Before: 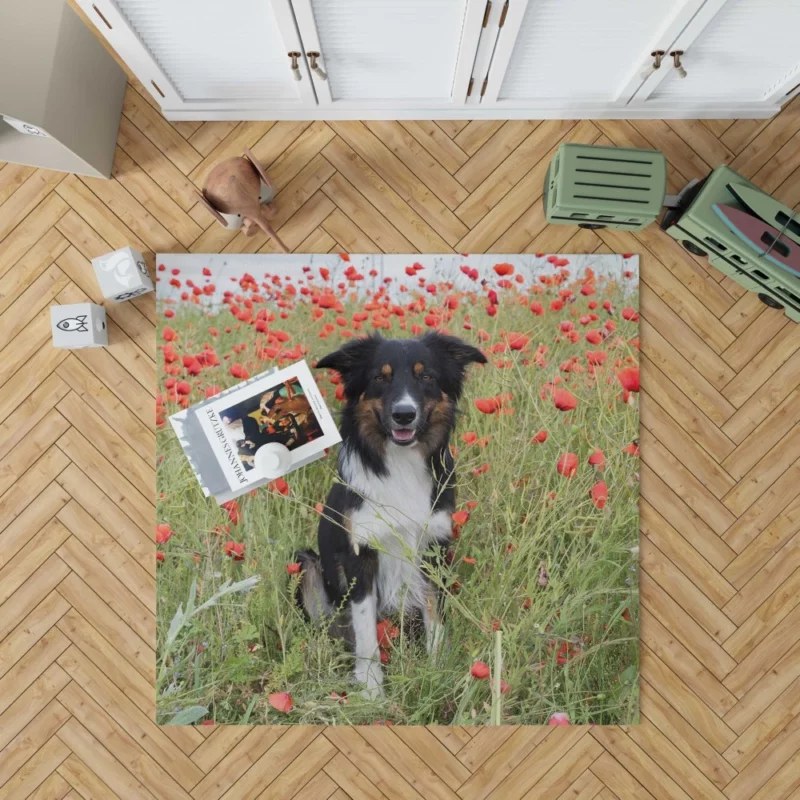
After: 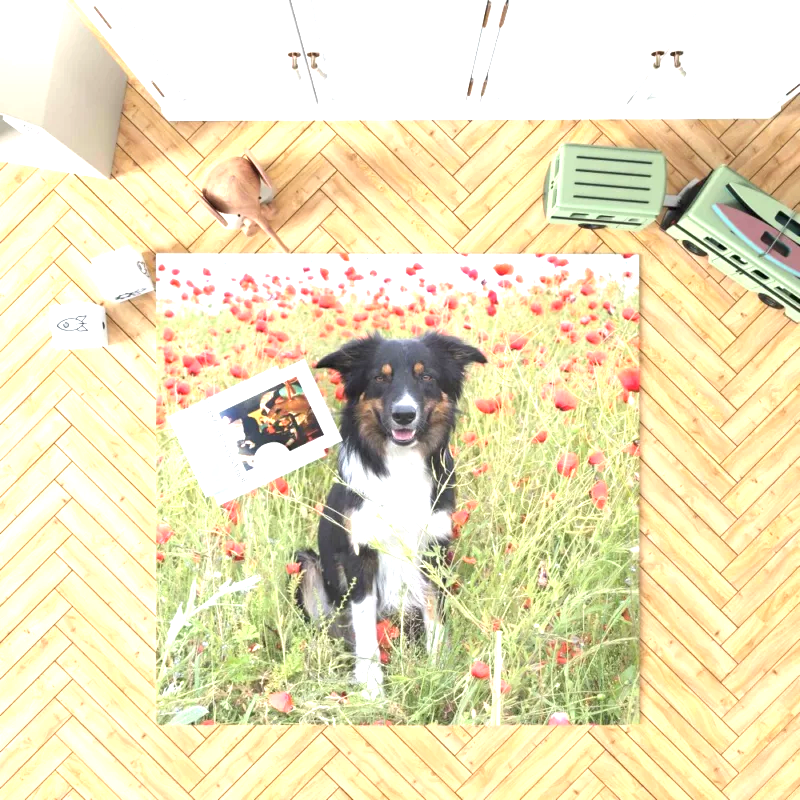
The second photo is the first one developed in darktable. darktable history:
exposure: black level correction 0, exposure 1.625 EV, compensate exposure bias true, compensate highlight preservation false
tone equalizer: -7 EV 0.13 EV, smoothing diameter 25%, edges refinement/feathering 10, preserve details guided filter
